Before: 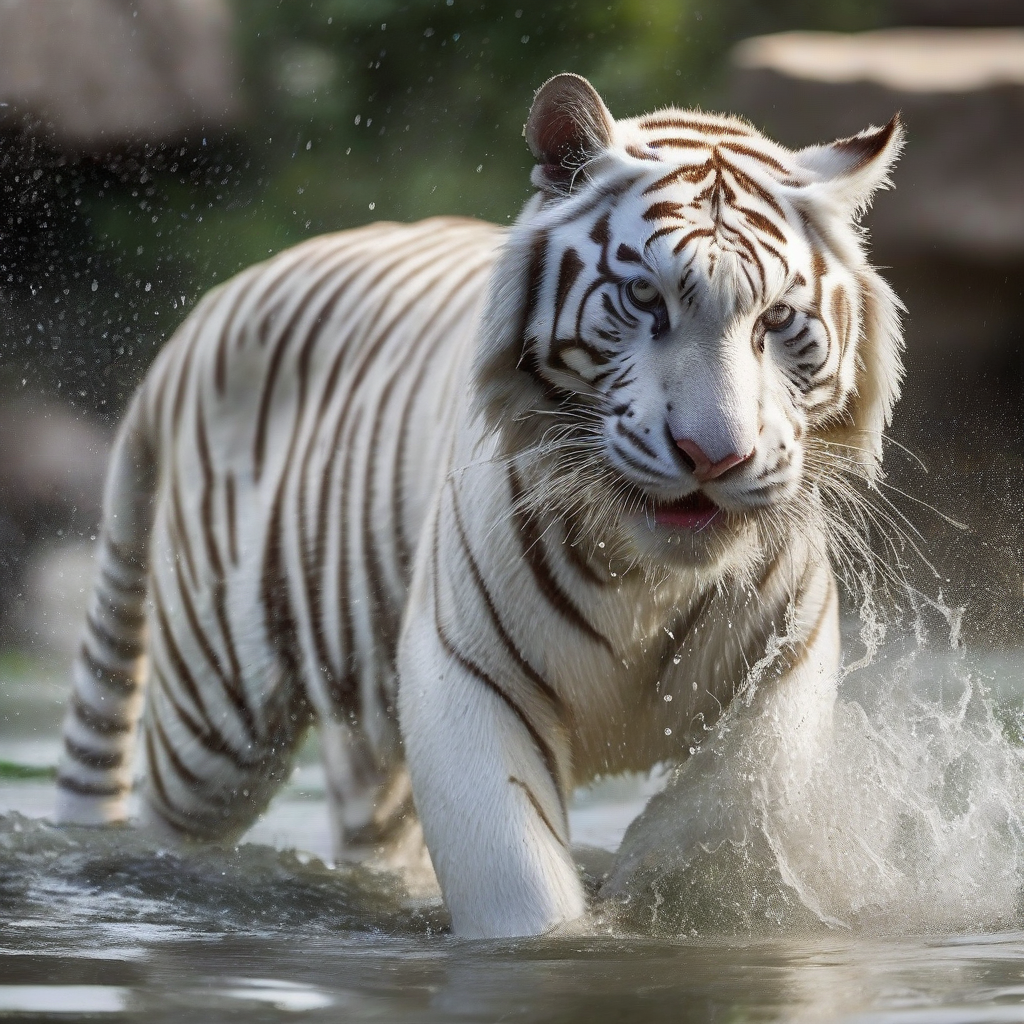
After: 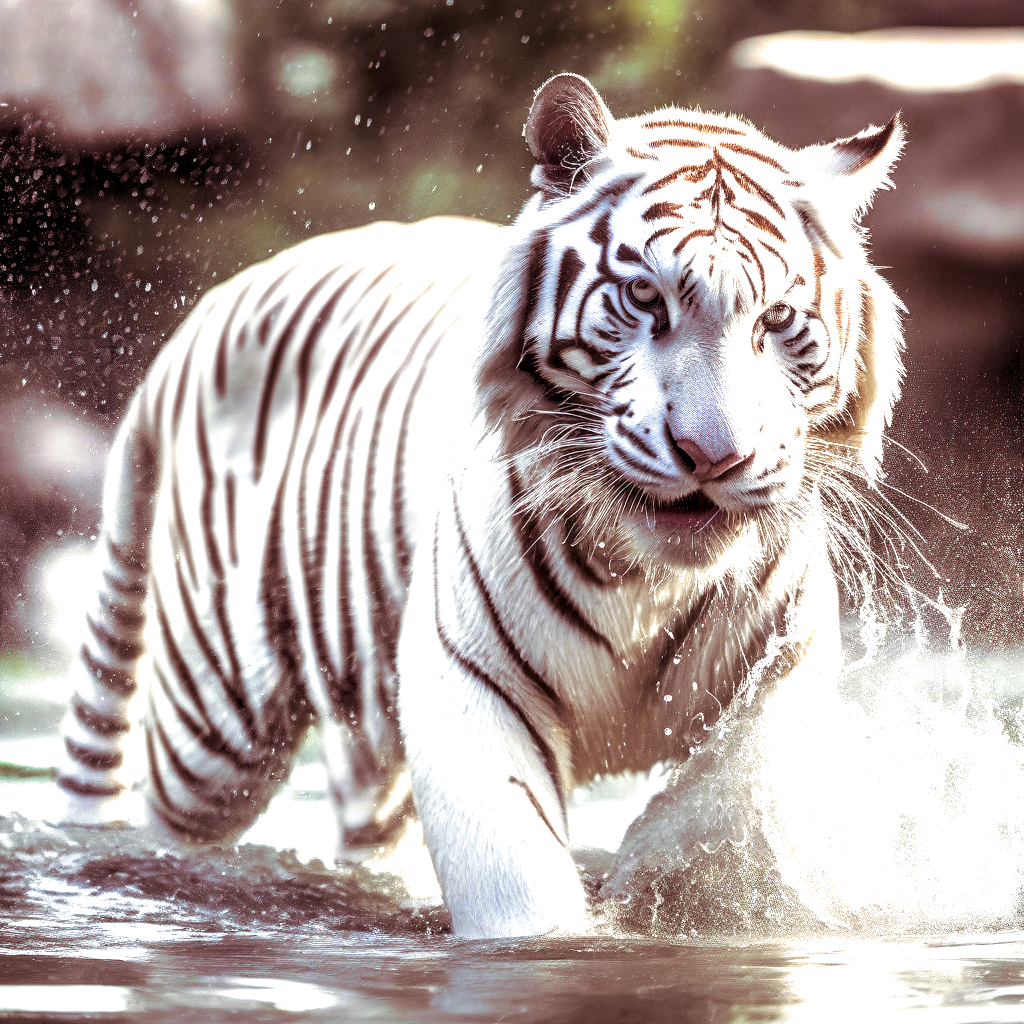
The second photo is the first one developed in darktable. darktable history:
local contrast: highlights 60%, shadows 60%, detail 160%
white balance: red 1.009, blue 1.027
split-toning: on, module defaults
exposure: exposure 1.25 EV, compensate exposure bias true, compensate highlight preservation false
